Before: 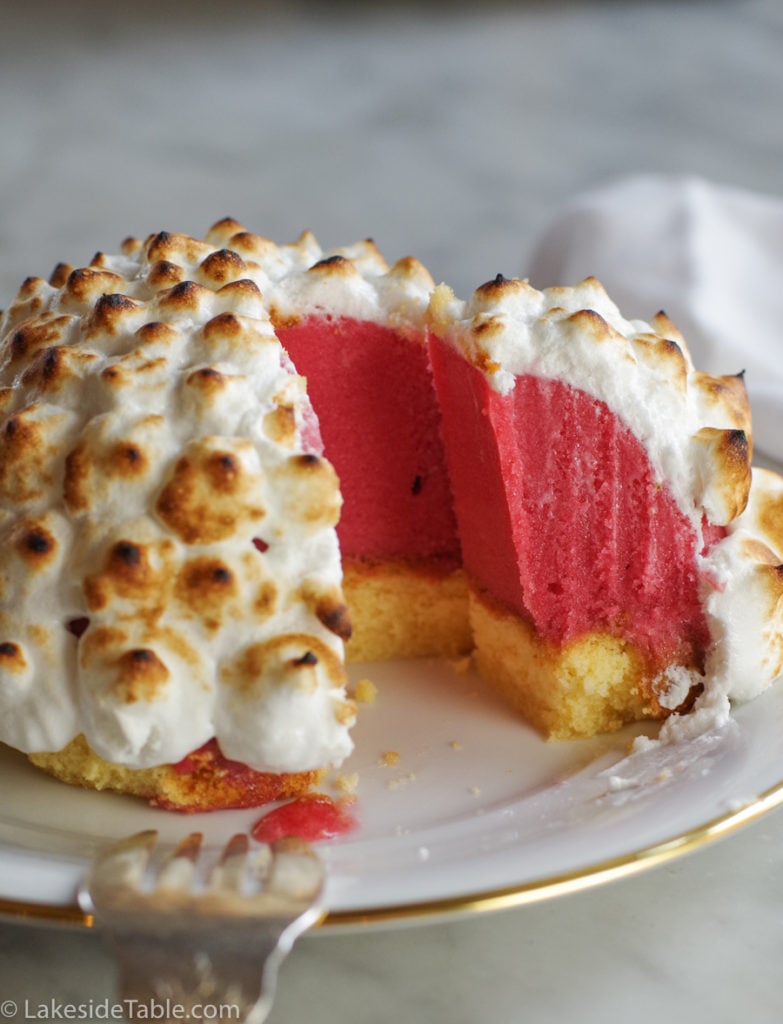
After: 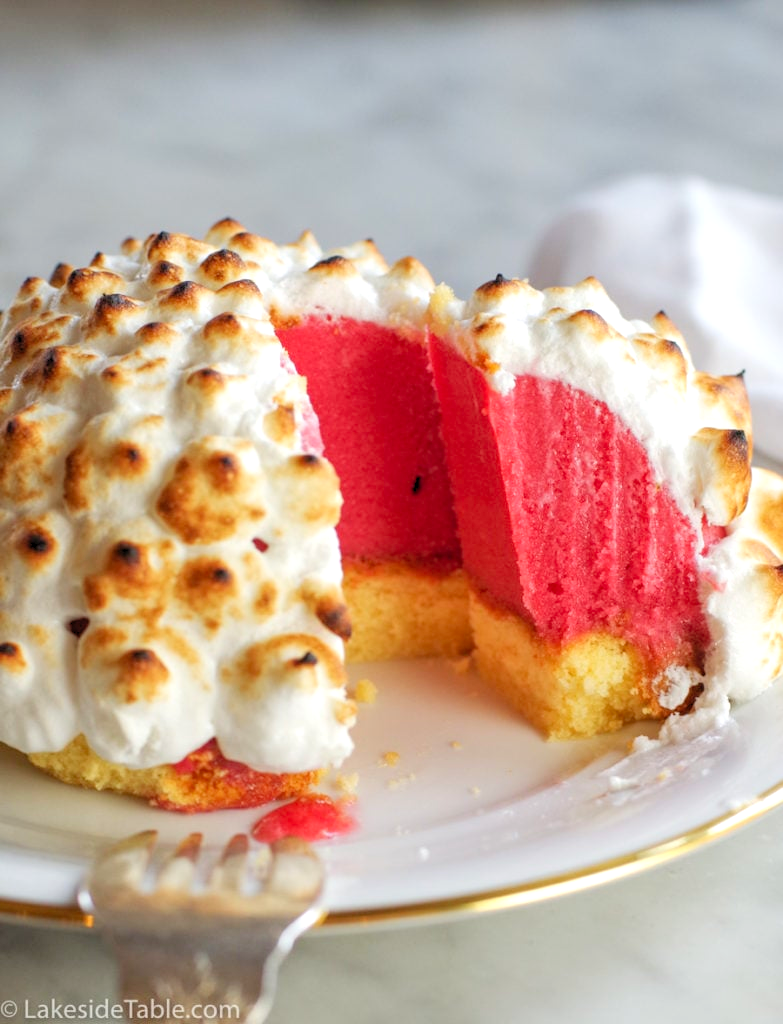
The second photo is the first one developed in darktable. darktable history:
exposure: compensate highlight preservation false
levels: black 3.83%, white 90.64%, levels [0.044, 0.416, 0.908]
